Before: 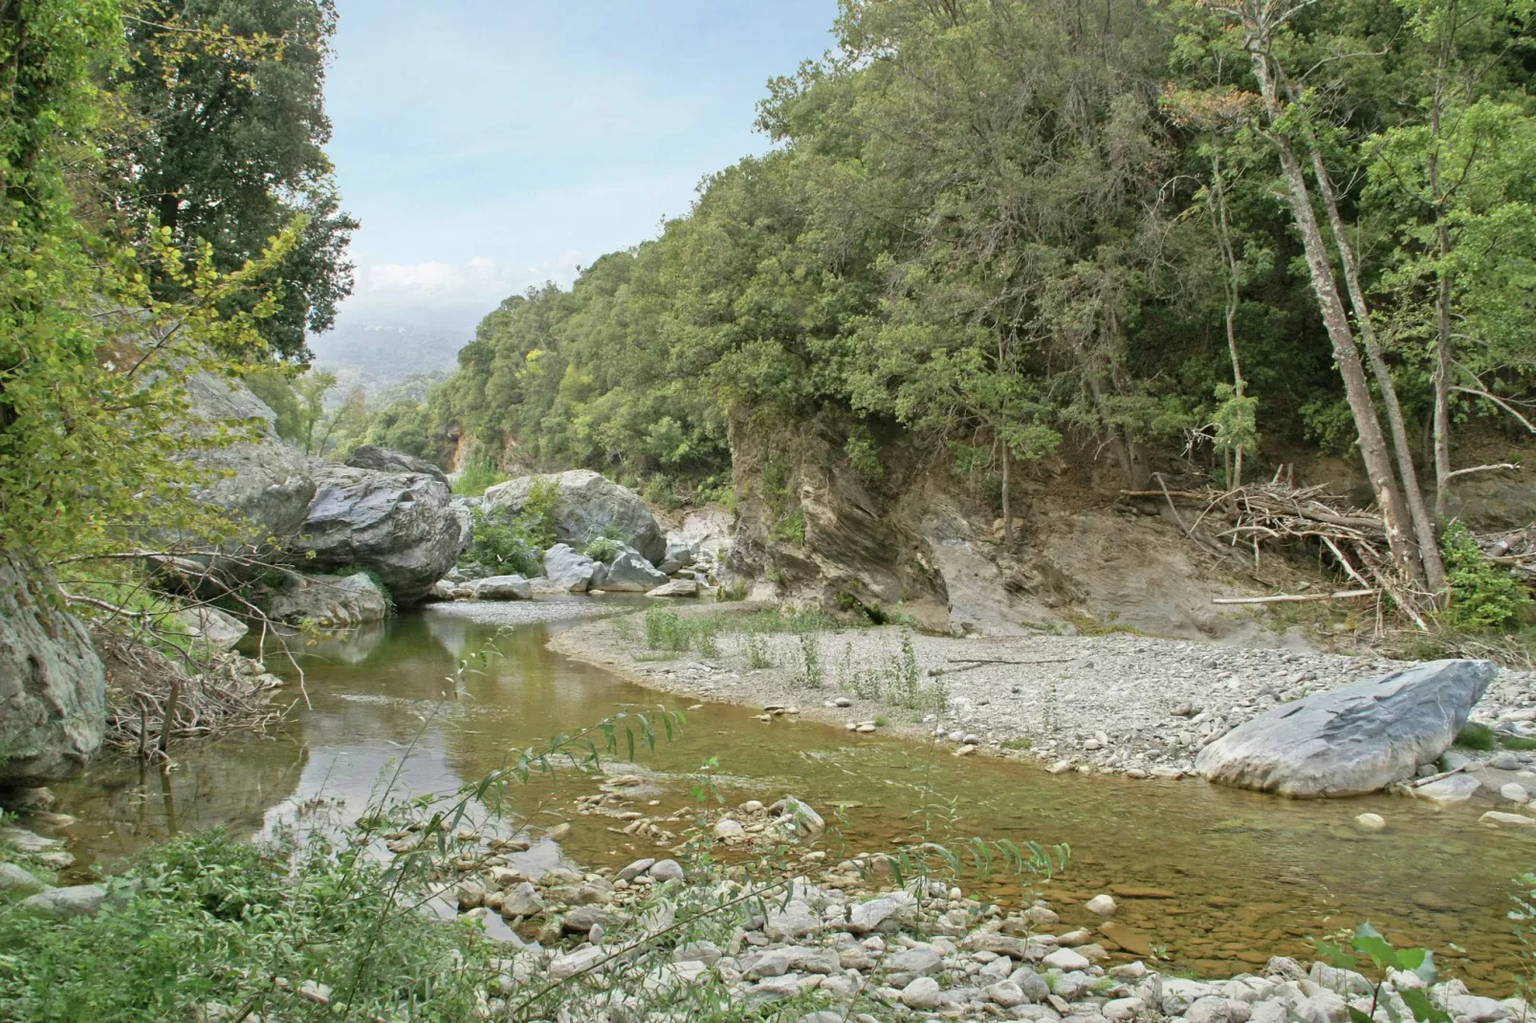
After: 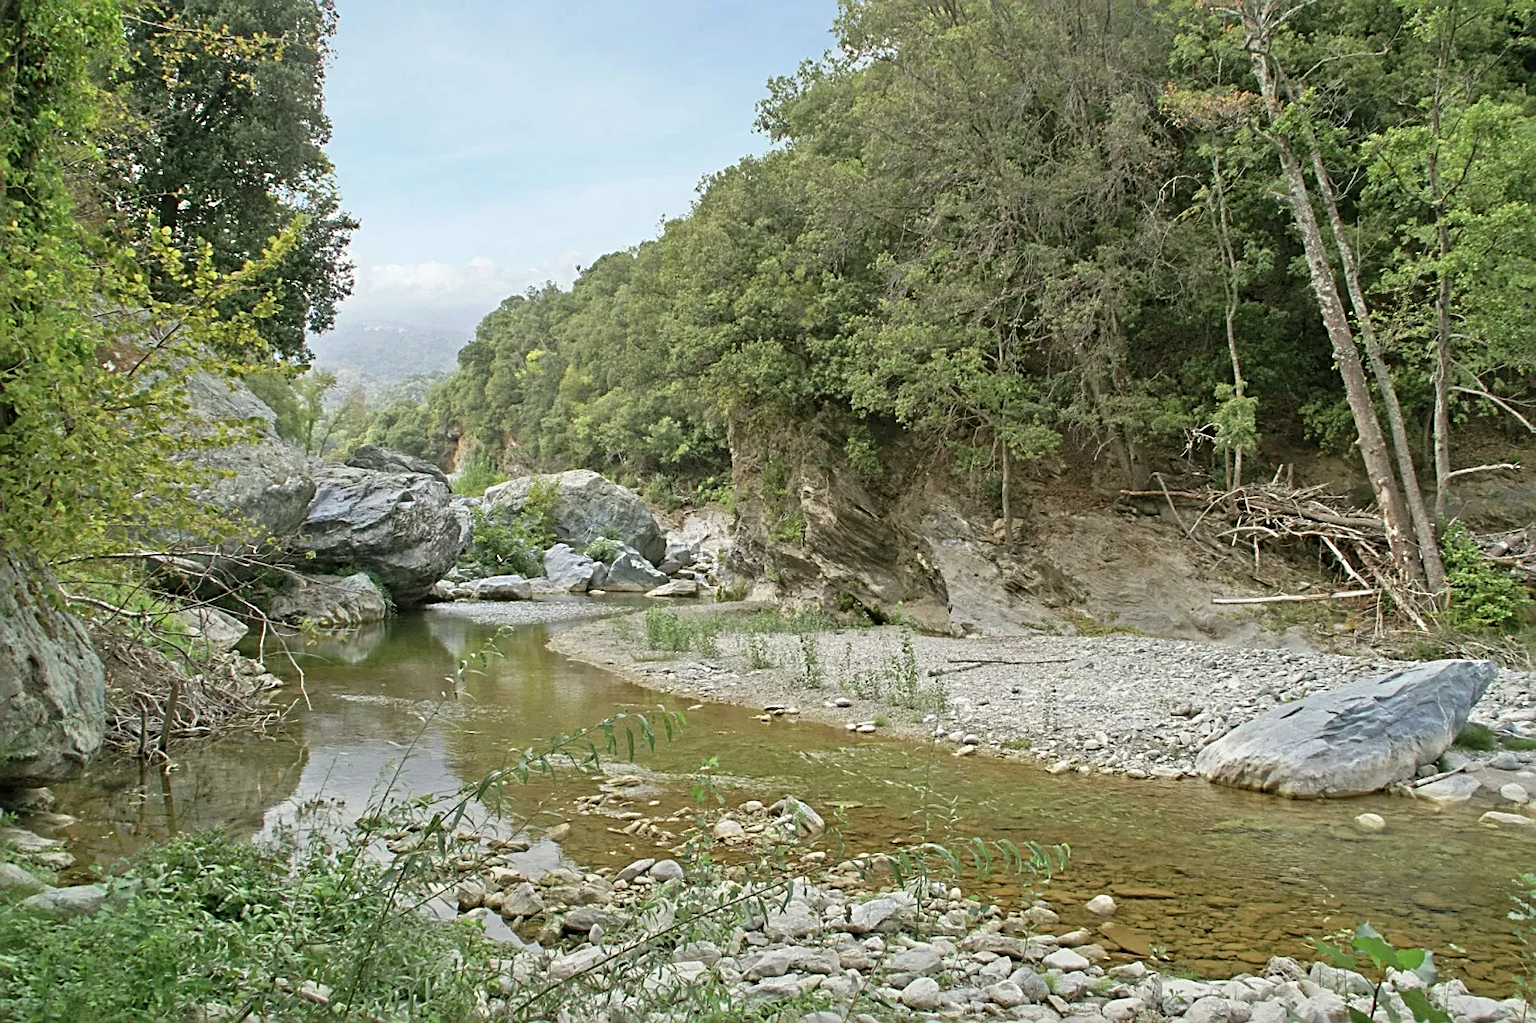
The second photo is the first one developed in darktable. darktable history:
sharpen: radius 2.542, amount 0.634
